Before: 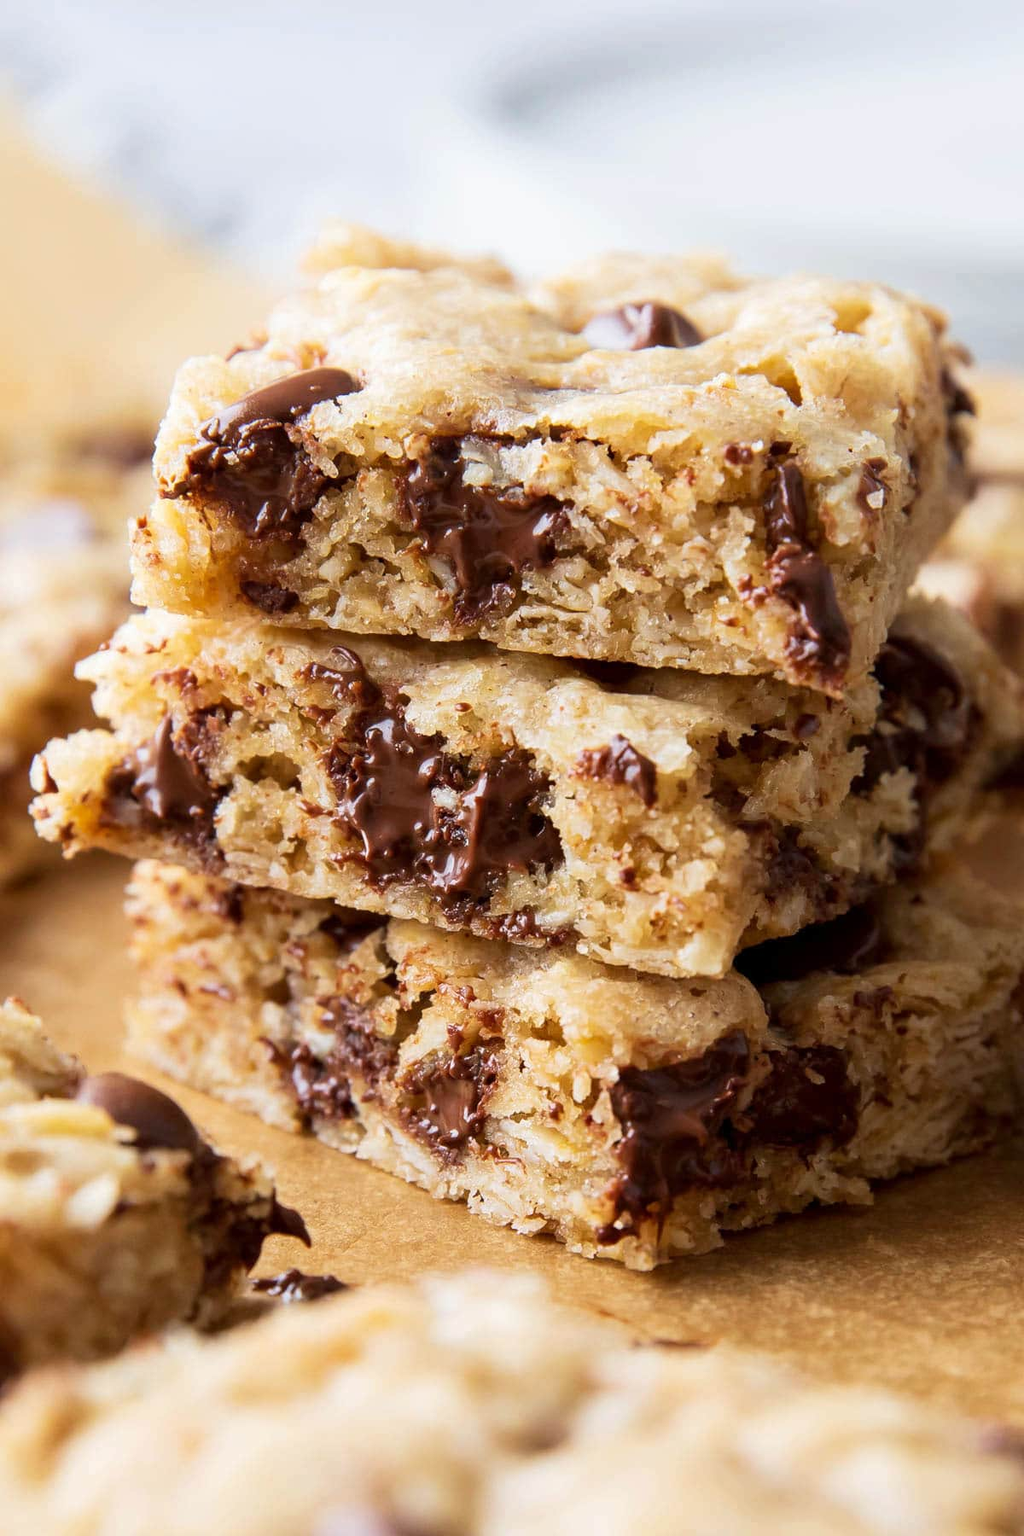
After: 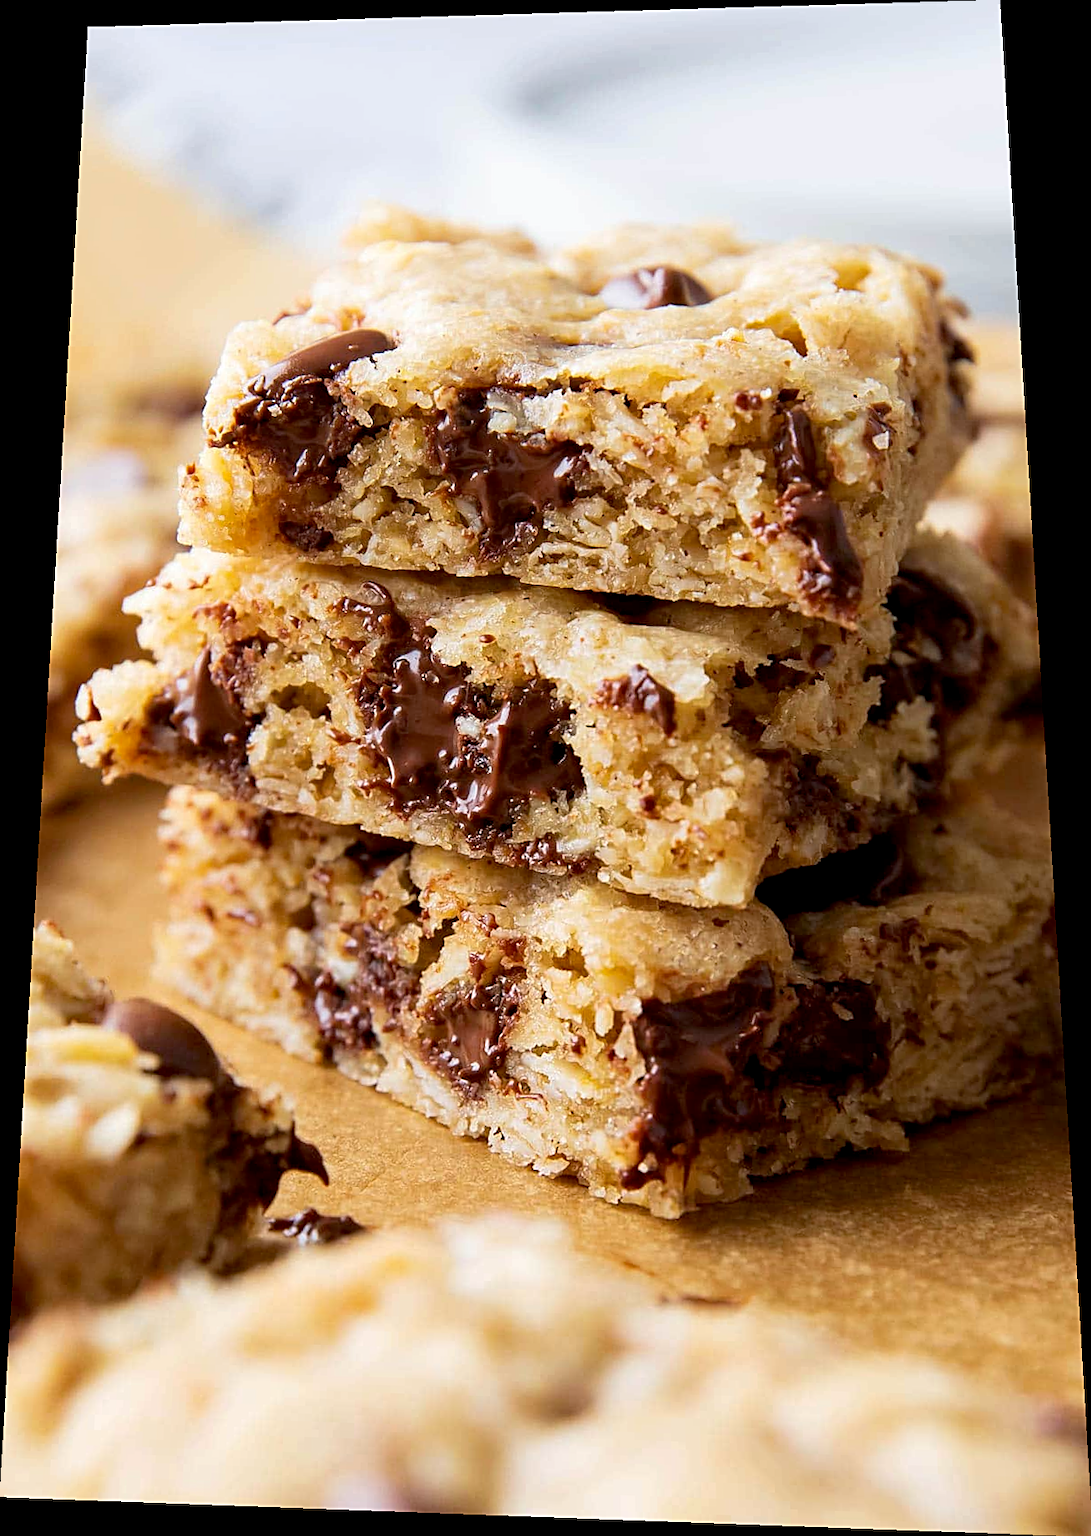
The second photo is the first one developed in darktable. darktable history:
sharpen: on, module defaults
exposure: black level correction 0.004, exposure 0.014 EV, compensate highlight preservation false
rotate and perspective: rotation 0.128°, lens shift (vertical) -0.181, lens shift (horizontal) -0.044, shear 0.001, automatic cropping off
haze removal: compatibility mode true, adaptive false
